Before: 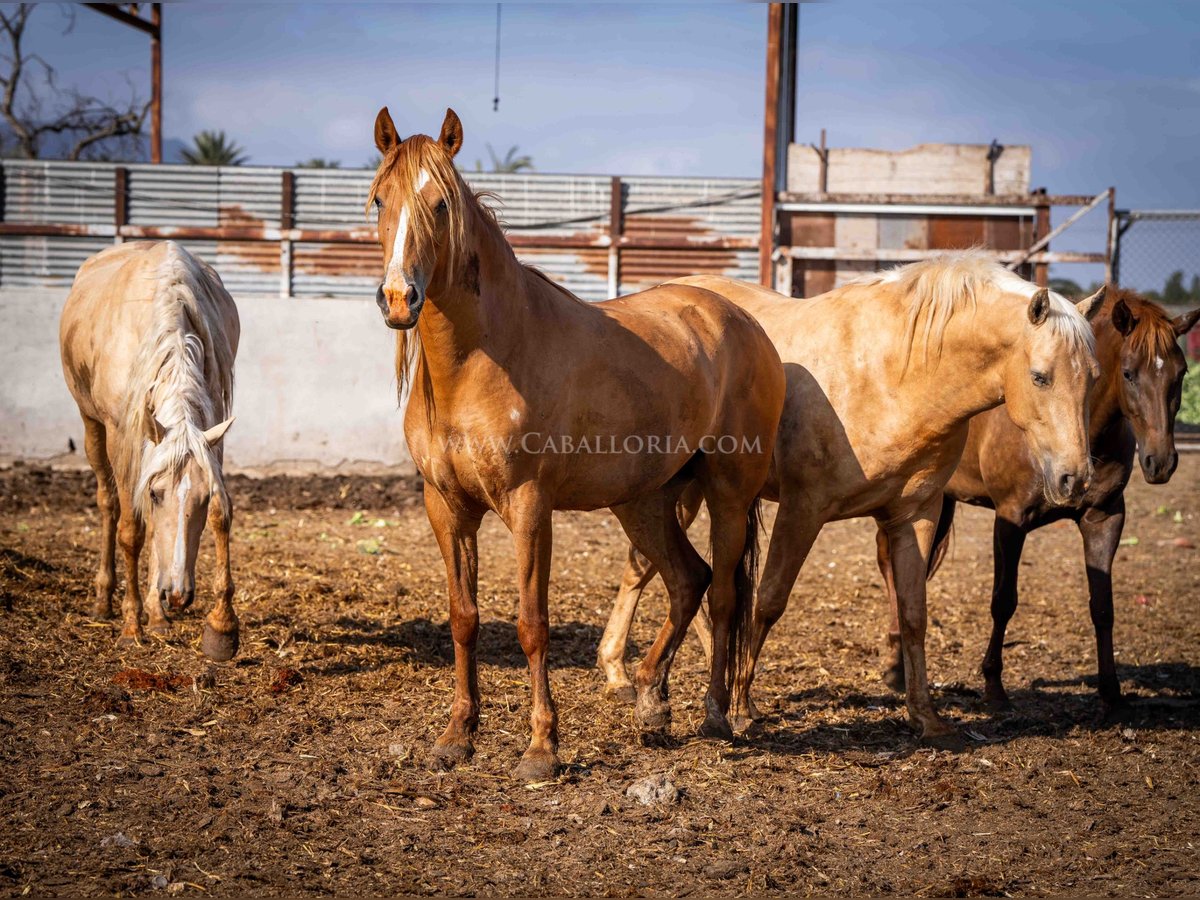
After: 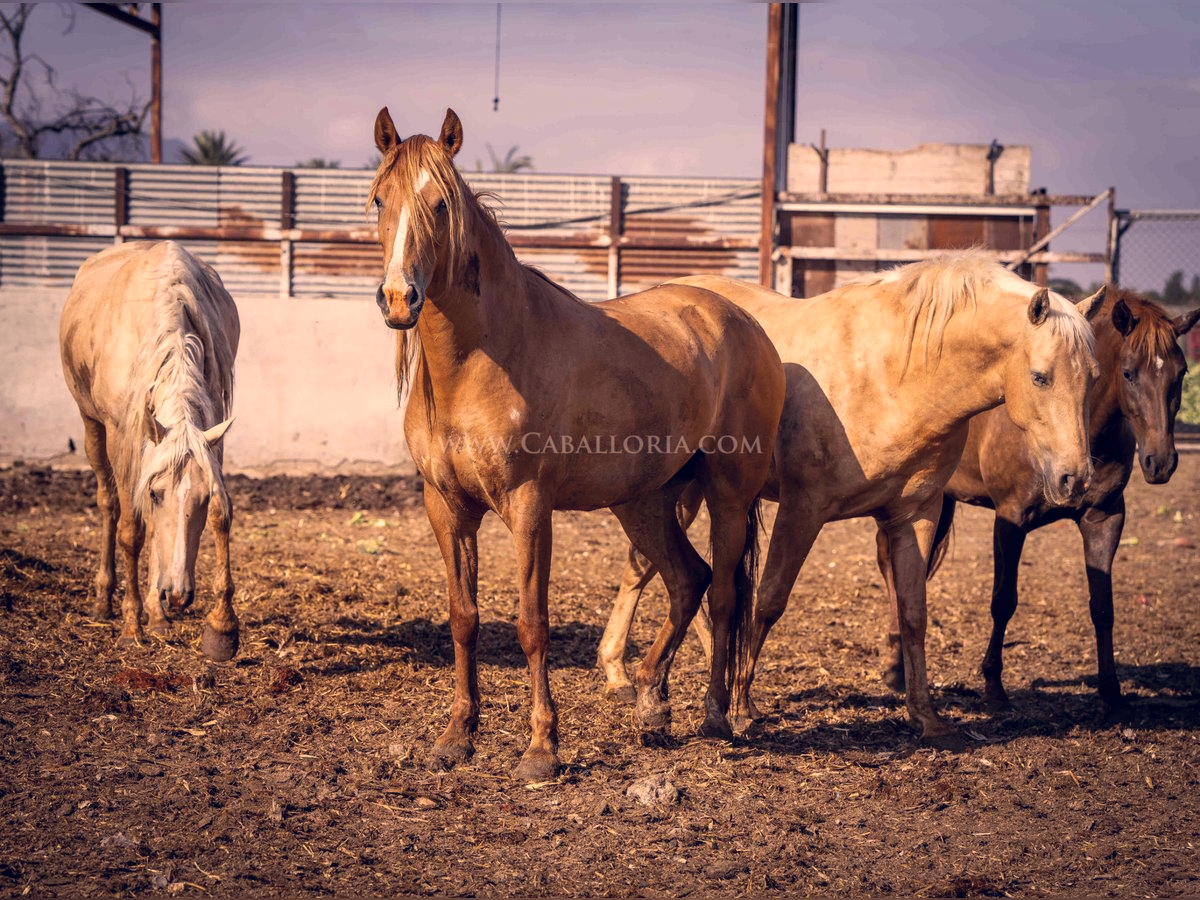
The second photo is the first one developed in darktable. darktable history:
color correction: highlights a* 20.05, highlights b* 27.36, shadows a* 3.44, shadows b* -17.83, saturation 0.74
